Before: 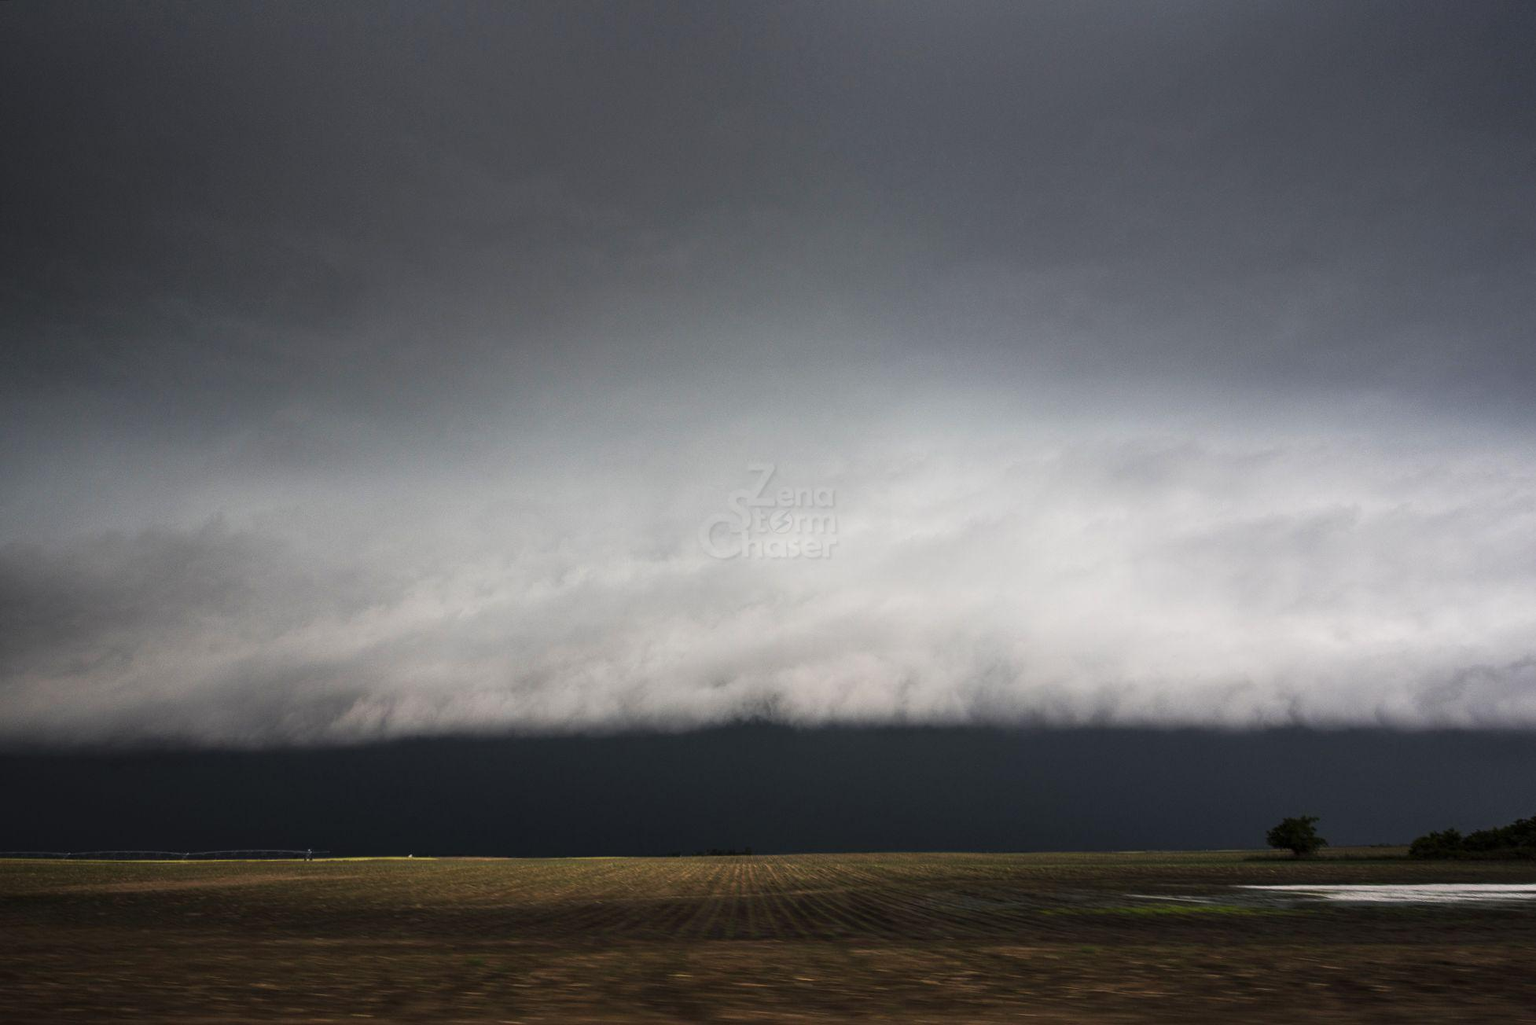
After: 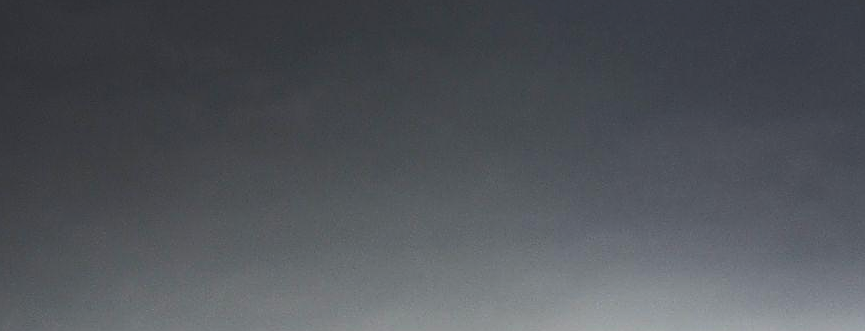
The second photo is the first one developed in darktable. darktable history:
contrast brightness saturation: brightness -0.21, saturation 0.079
crop: left 28.992%, top 16.817%, right 26.696%, bottom 57.748%
sharpen: on, module defaults
